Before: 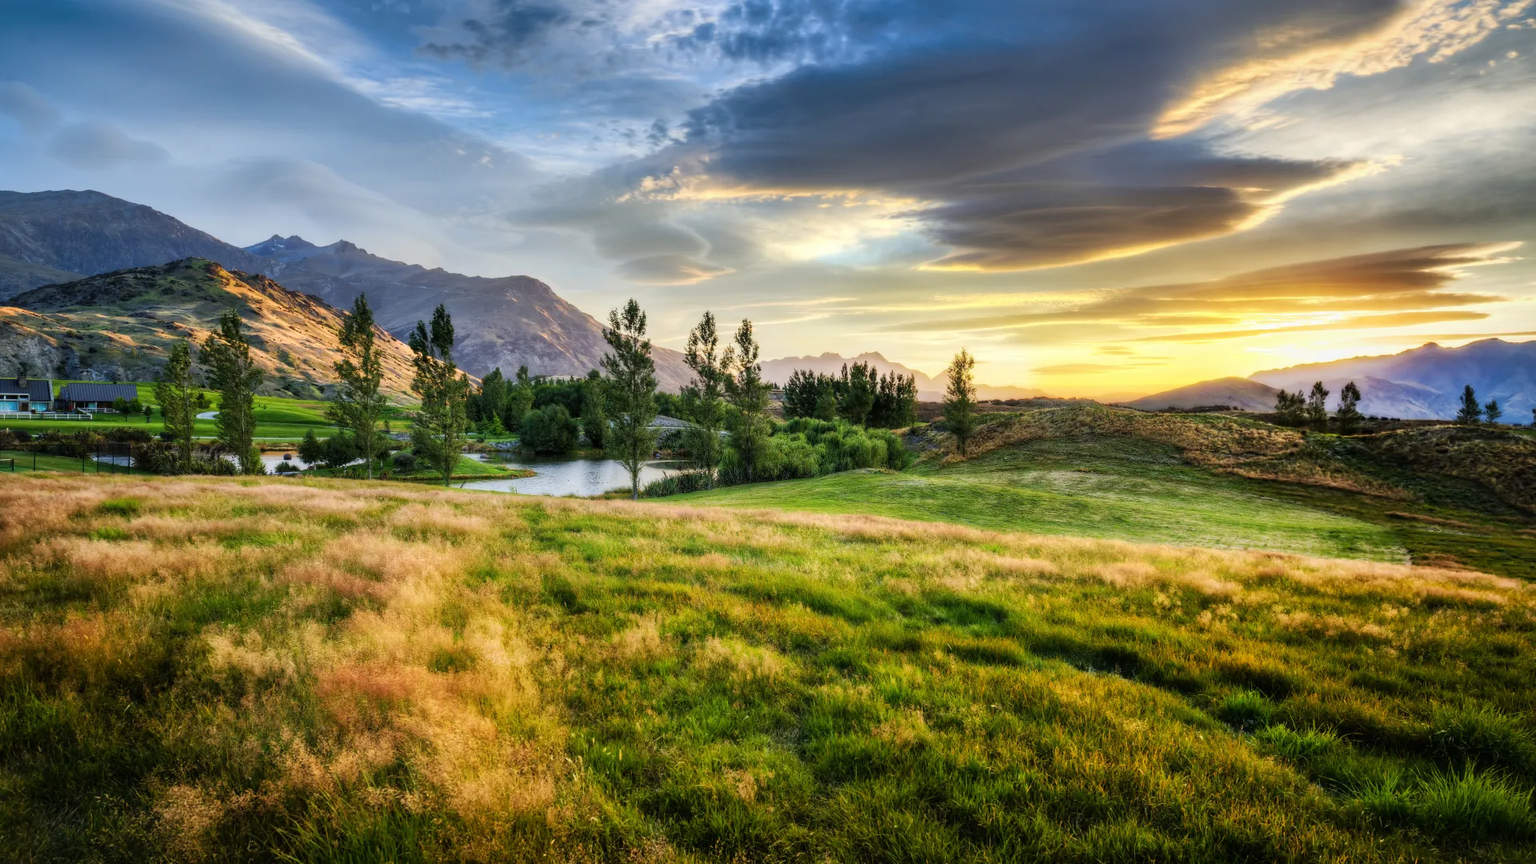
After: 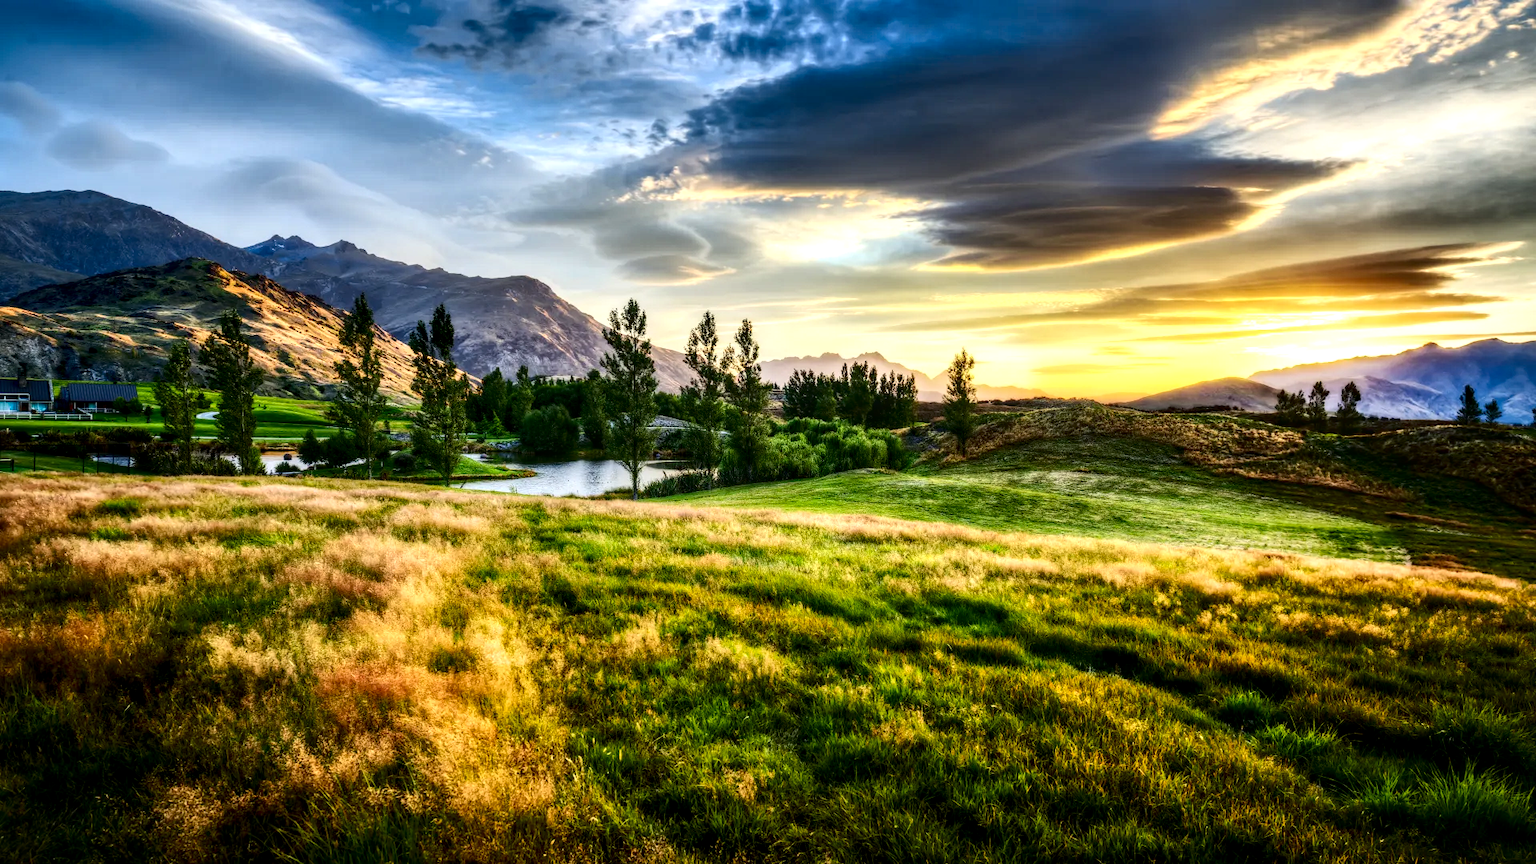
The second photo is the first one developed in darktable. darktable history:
exposure: exposure 0.4 EV, compensate highlight preservation false
contrast brightness saturation: contrast 0.19, brightness -0.24, saturation 0.11
color correction: saturation 0.99
local contrast: detail 130%
